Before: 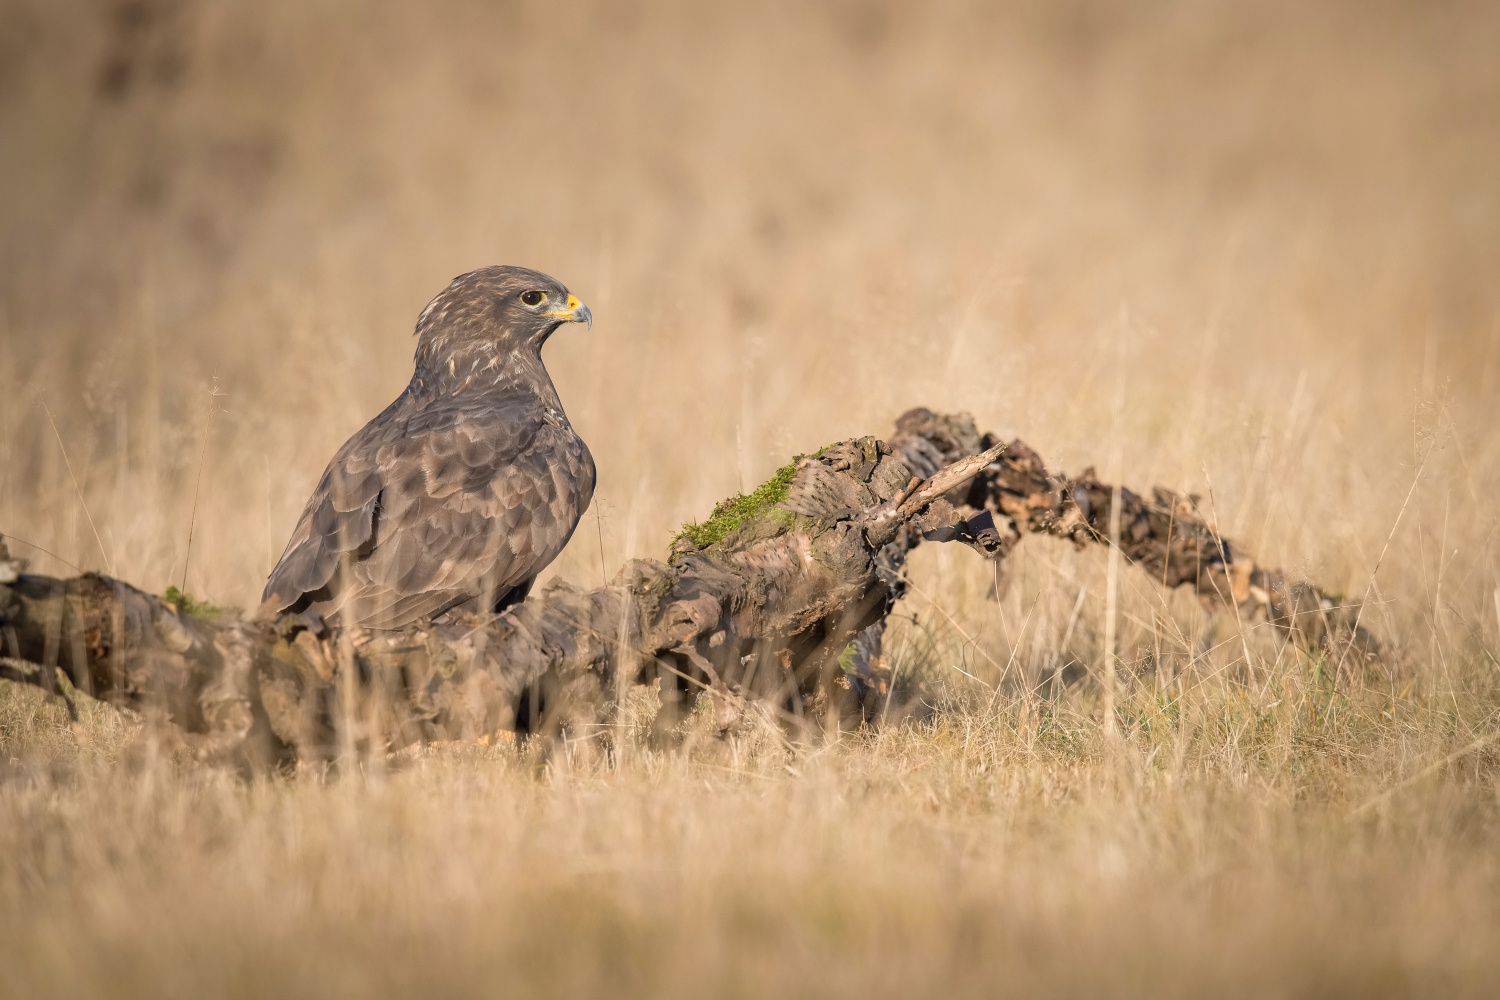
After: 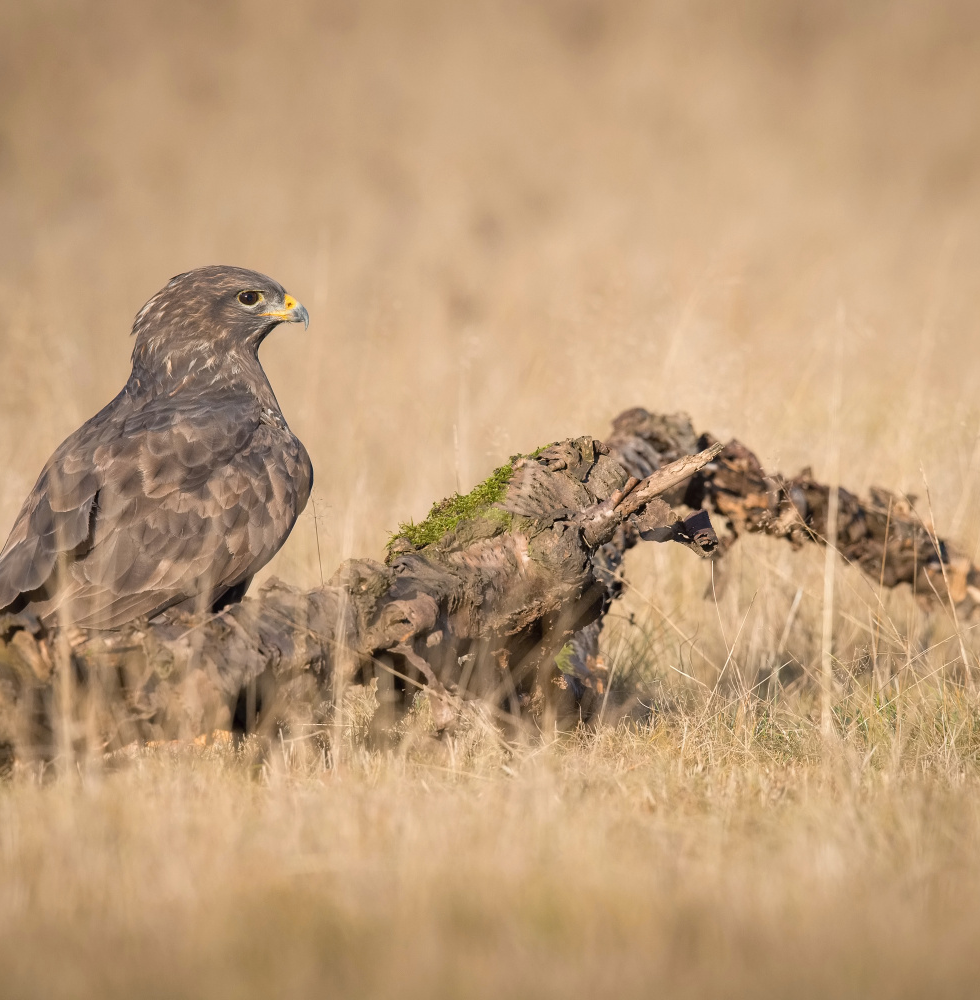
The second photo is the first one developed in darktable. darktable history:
crop and rotate: left 18.922%, right 15.731%
